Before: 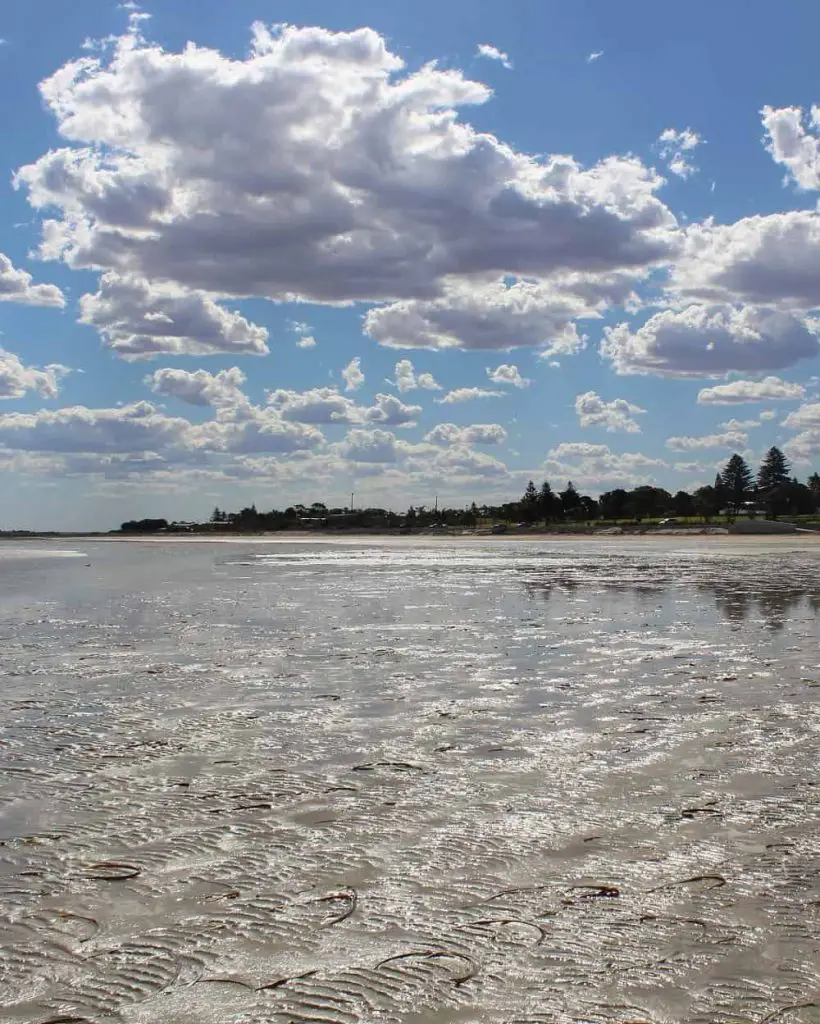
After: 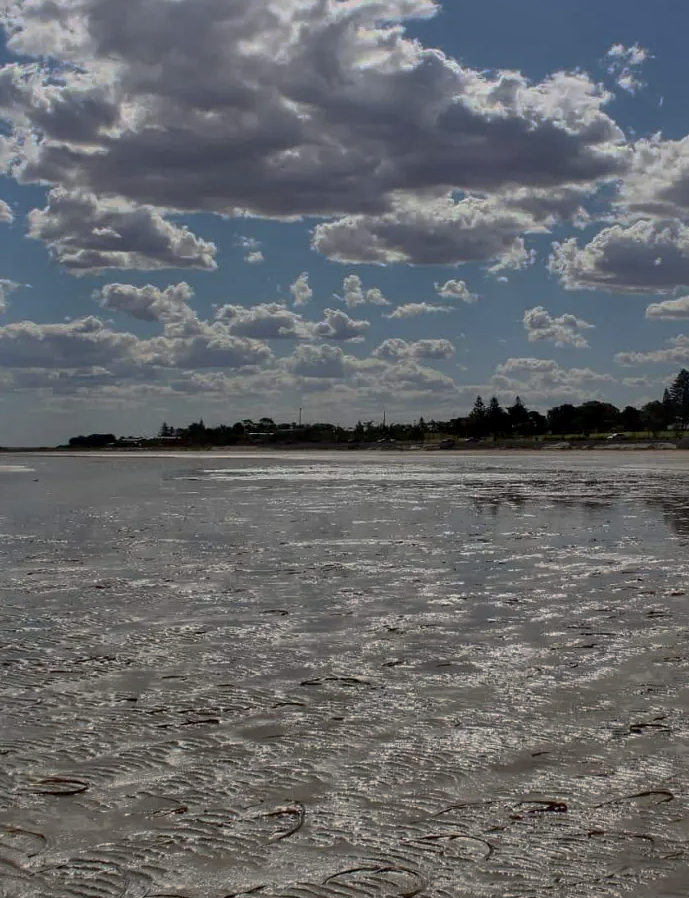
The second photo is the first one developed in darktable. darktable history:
crop: left 6.38%, top 8.381%, right 9.543%, bottom 3.893%
exposure: exposure -0.246 EV, compensate highlight preservation false
base curve: curves: ch0 [(0, 0) (0.826, 0.587) (1, 1)], preserve colors none
local contrast: mode bilateral grid, contrast 21, coarseness 50, detail 144%, midtone range 0.2
shadows and highlights: shadows 22.57, highlights -48.46, soften with gaussian
